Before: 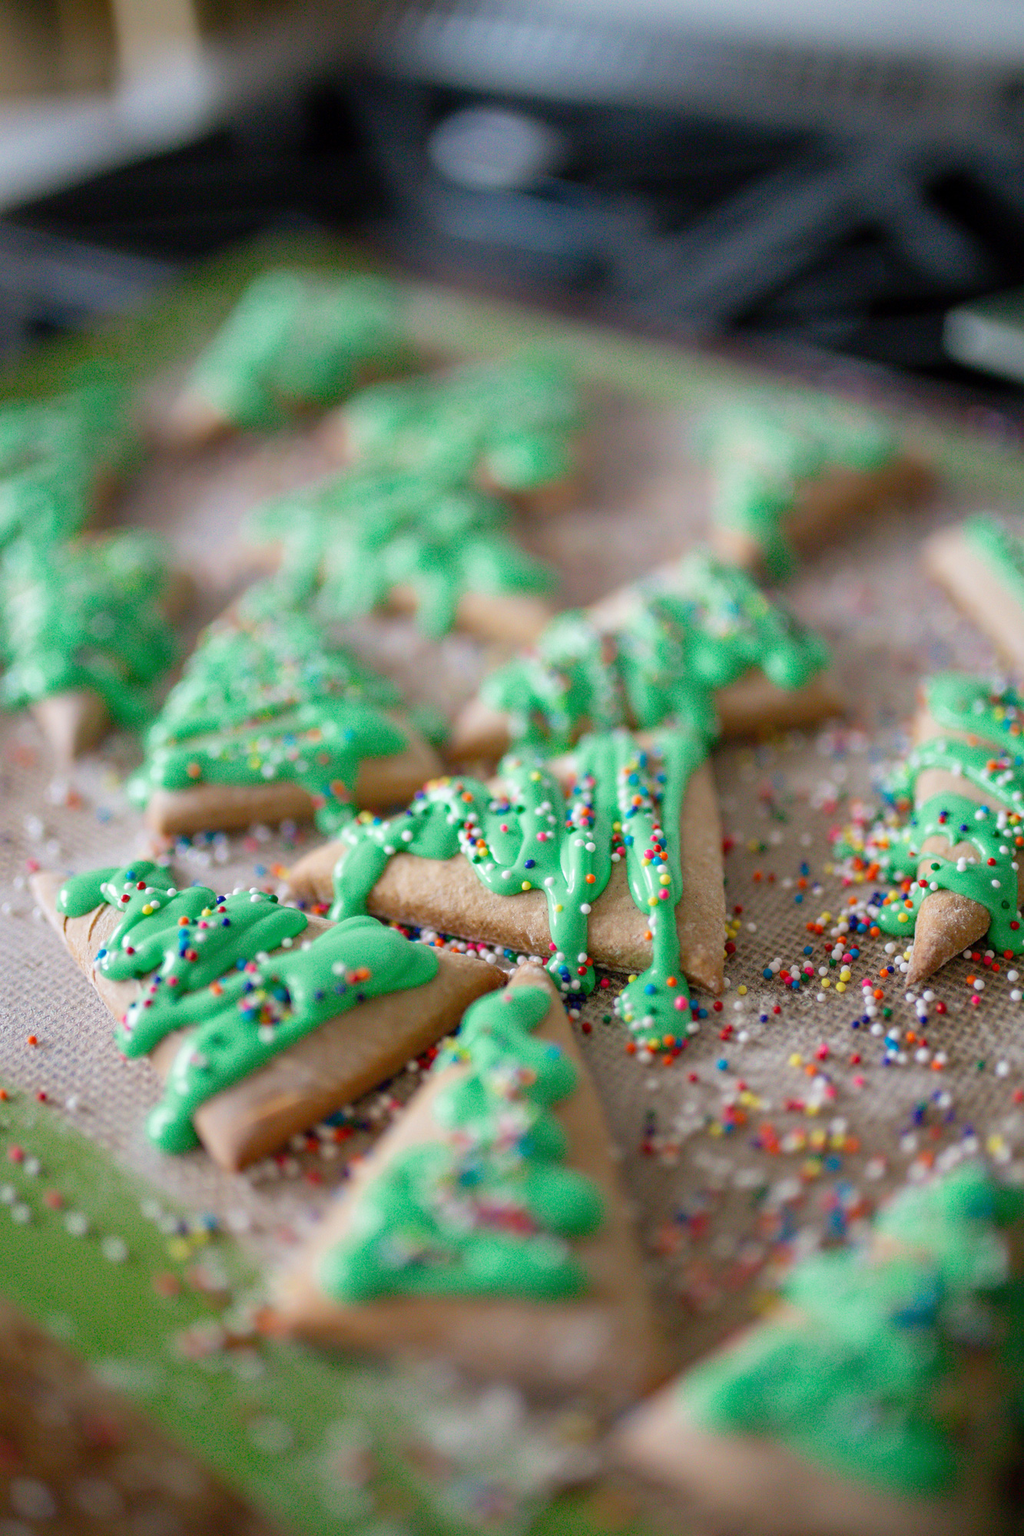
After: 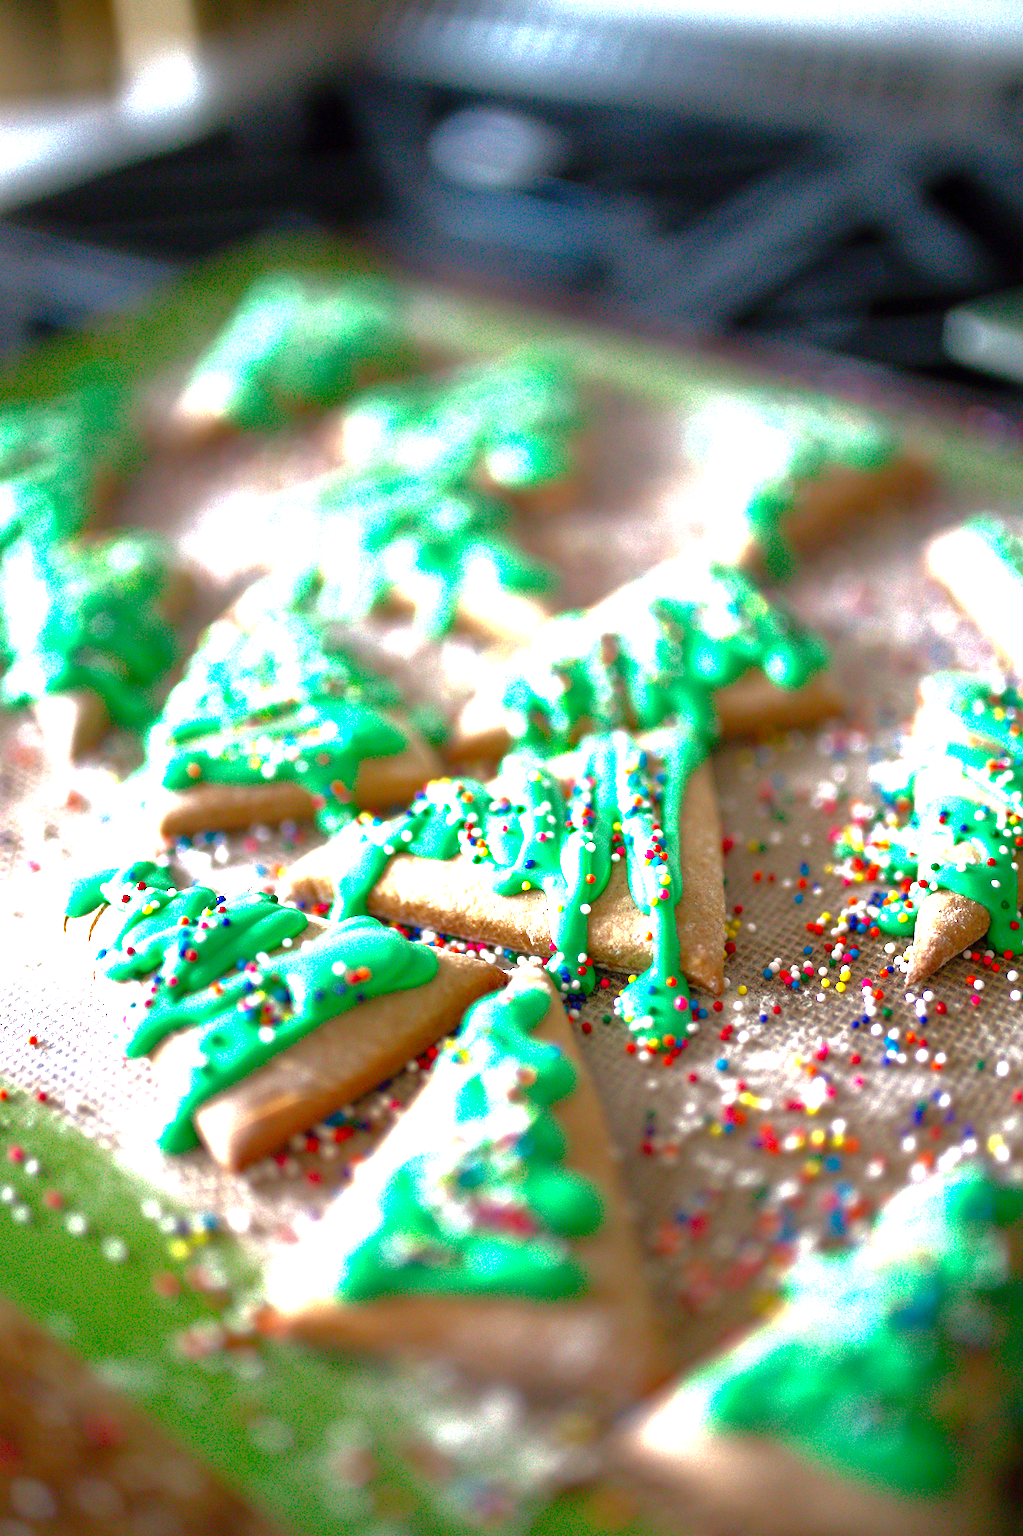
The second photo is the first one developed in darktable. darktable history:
color correction: highlights a* -0.137, highlights b* 0.137
base curve: curves: ch0 [(0, 0) (0.841, 0.609) (1, 1)]
exposure: black level correction 0, exposure 1.4 EV, compensate highlight preservation false
contrast brightness saturation: brightness -0.02, saturation 0.35
